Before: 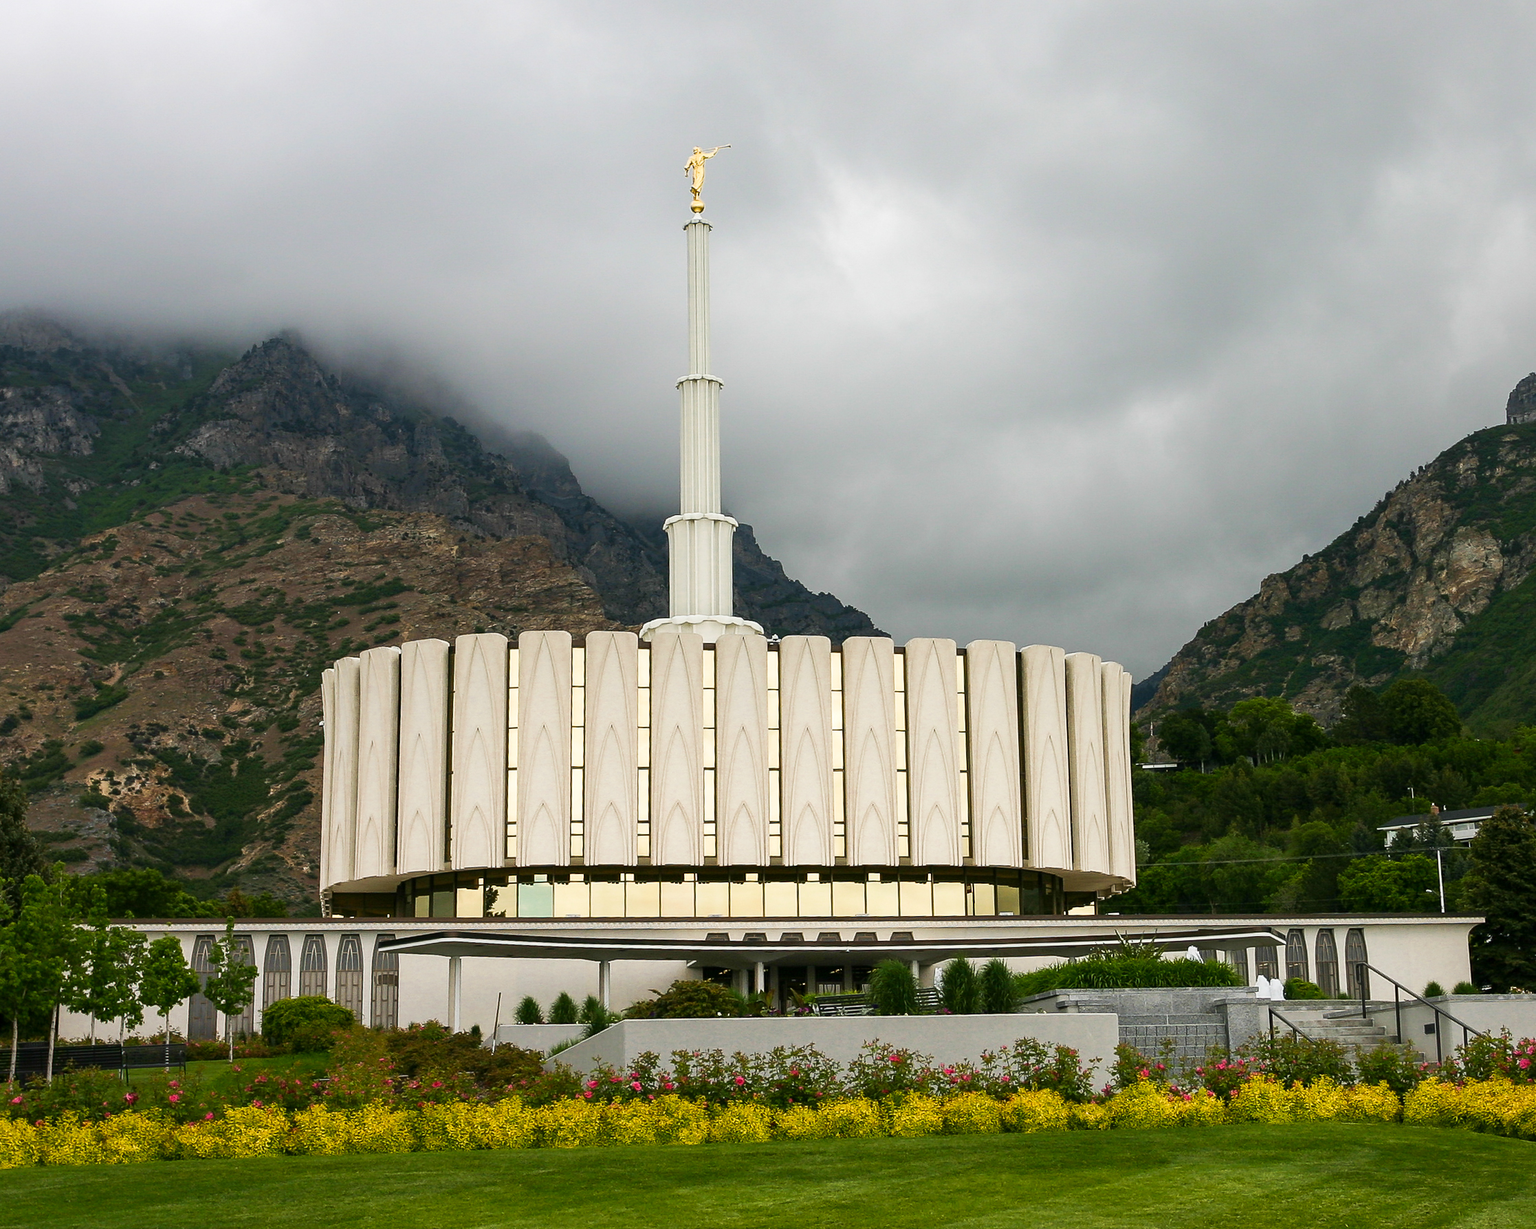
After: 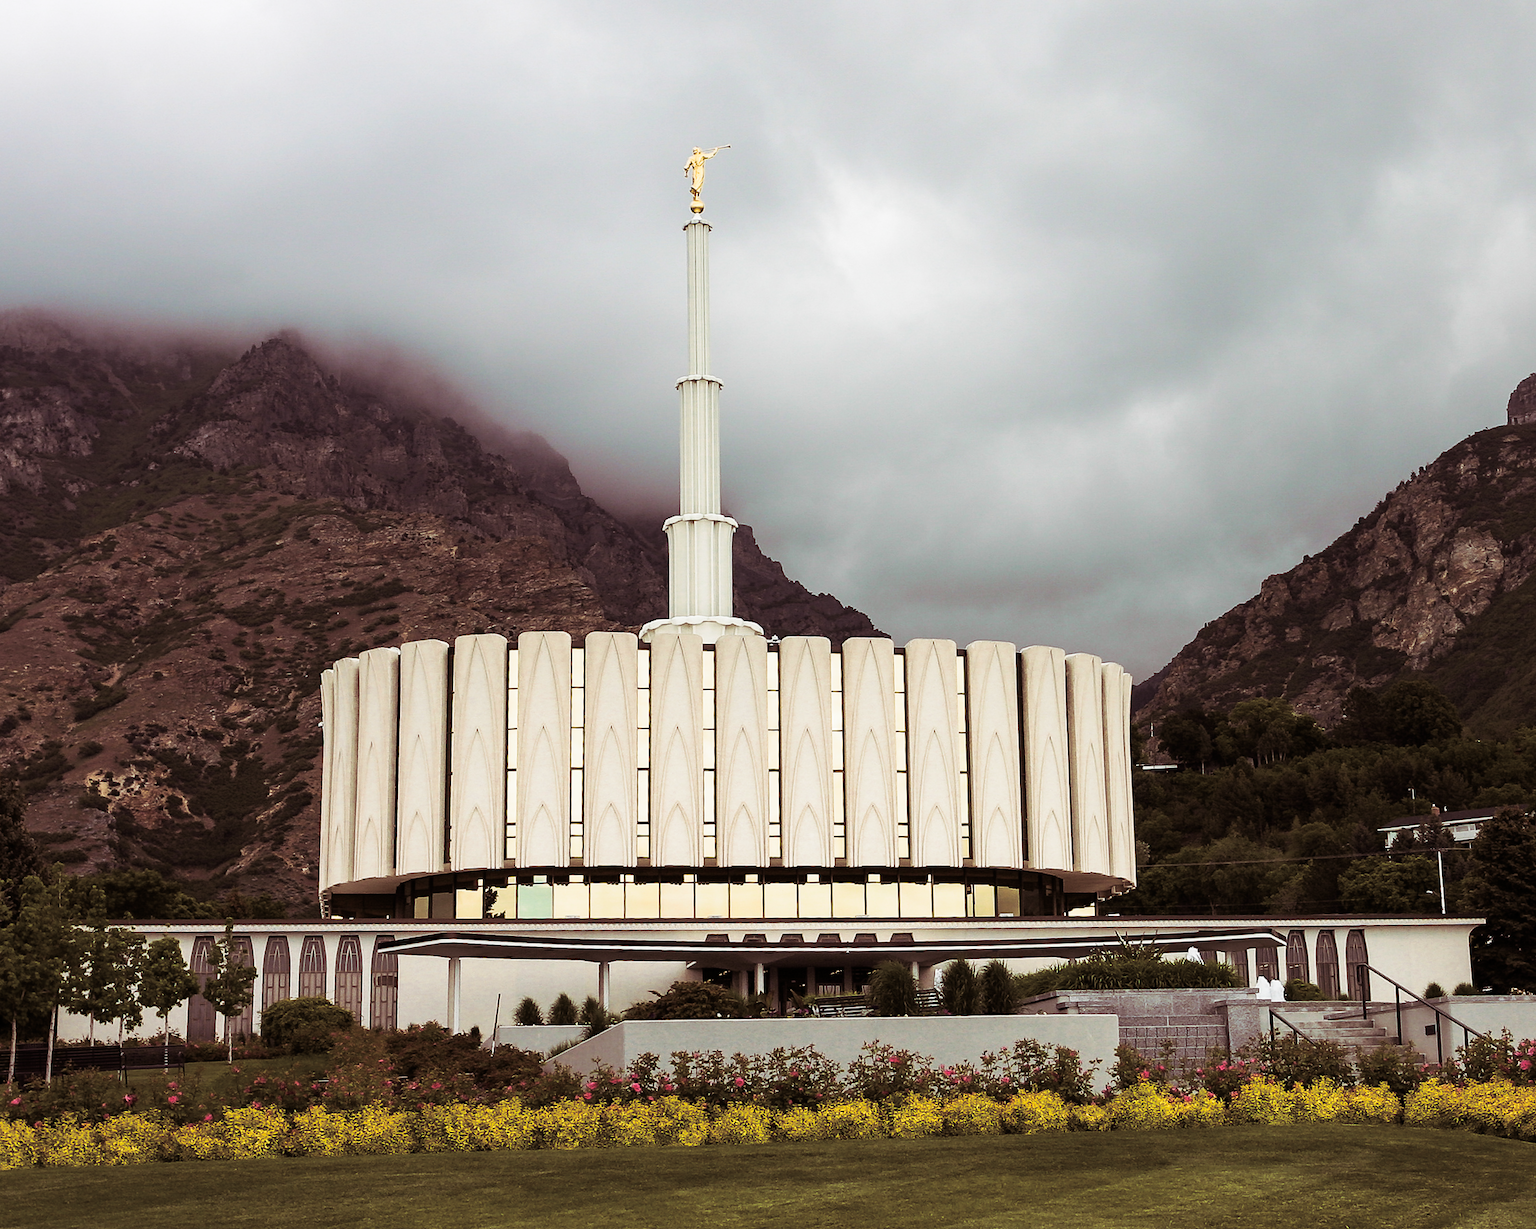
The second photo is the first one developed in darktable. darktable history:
crop and rotate: left 0.126%
split-toning: shadows › saturation 0.41, highlights › saturation 0, compress 33.55%
rgb curve: curves: ch0 [(0, 0) (0.078, 0.051) (0.929, 0.956) (1, 1)], compensate middle gray true
